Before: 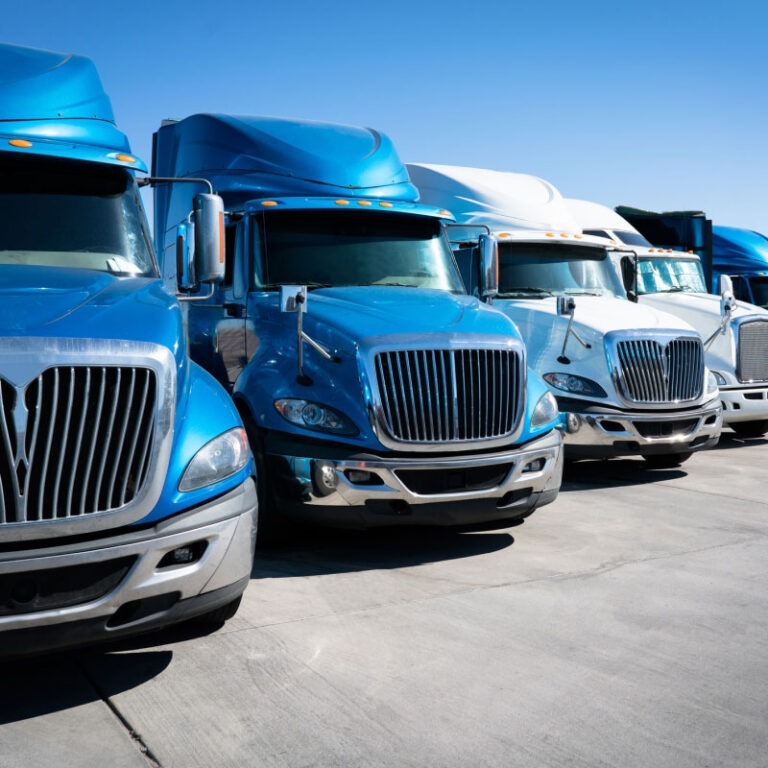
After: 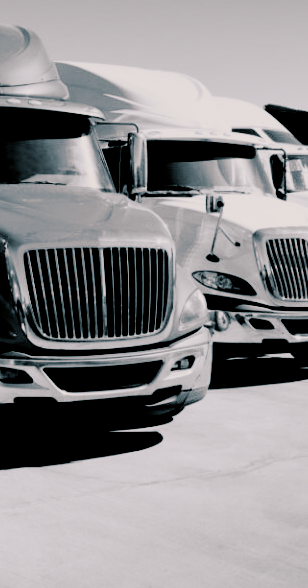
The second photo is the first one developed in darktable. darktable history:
color calibration: output gray [0.714, 0.278, 0, 0], illuminant same as pipeline (D50), adaptation none (bypass)
exposure: exposure 0.74 EV, compensate highlight preservation false
shadows and highlights: shadows 49, highlights -41, soften with gaussian
split-toning: shadows › hue 205.2°, shadows › saturation 0.43, highlights › hue 54°, highlights › saturation 0.54
crop: left 45.721%, top 13.393%, right 14.118%, bottom 10.01%
filmic rgb: black relative exposure -3.21 EV, white relative exposure 7.02 EV, hardness 1.46, contrast 1.35
color correction: highlights a* 3.12, highlights b* -1.55, shadows a* -0.101, shadows b* 2.52, saturation 0.98
color zones: curves: ch0 [(0.11, 0.396) (0.195, 0.36) (0.25, 0.5) (0.303, 0.412) (0.357, 0.544) (0.75, 0.5) (0.967, 0.328)]; ch1 [(0, 0.468) (0.112, 0.512) (0.202, 0.6) (0.25, 0.5) (0.307, 0.352) (0.357, 0.544) (0.75, 0.5) (0.963, 0.524)]
